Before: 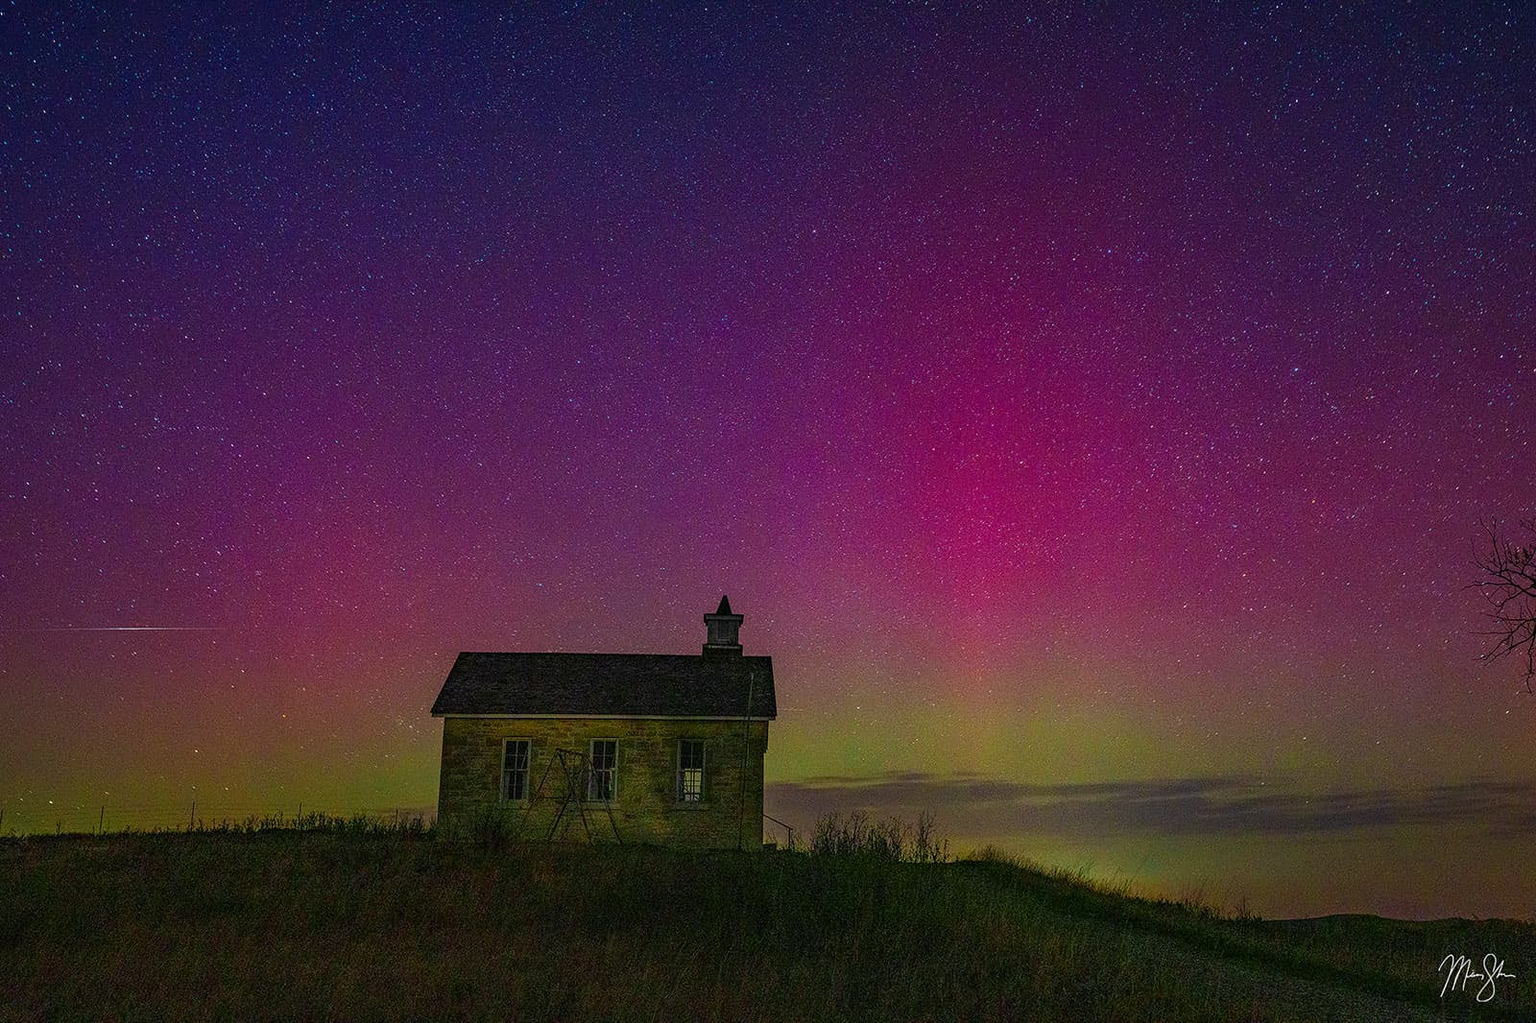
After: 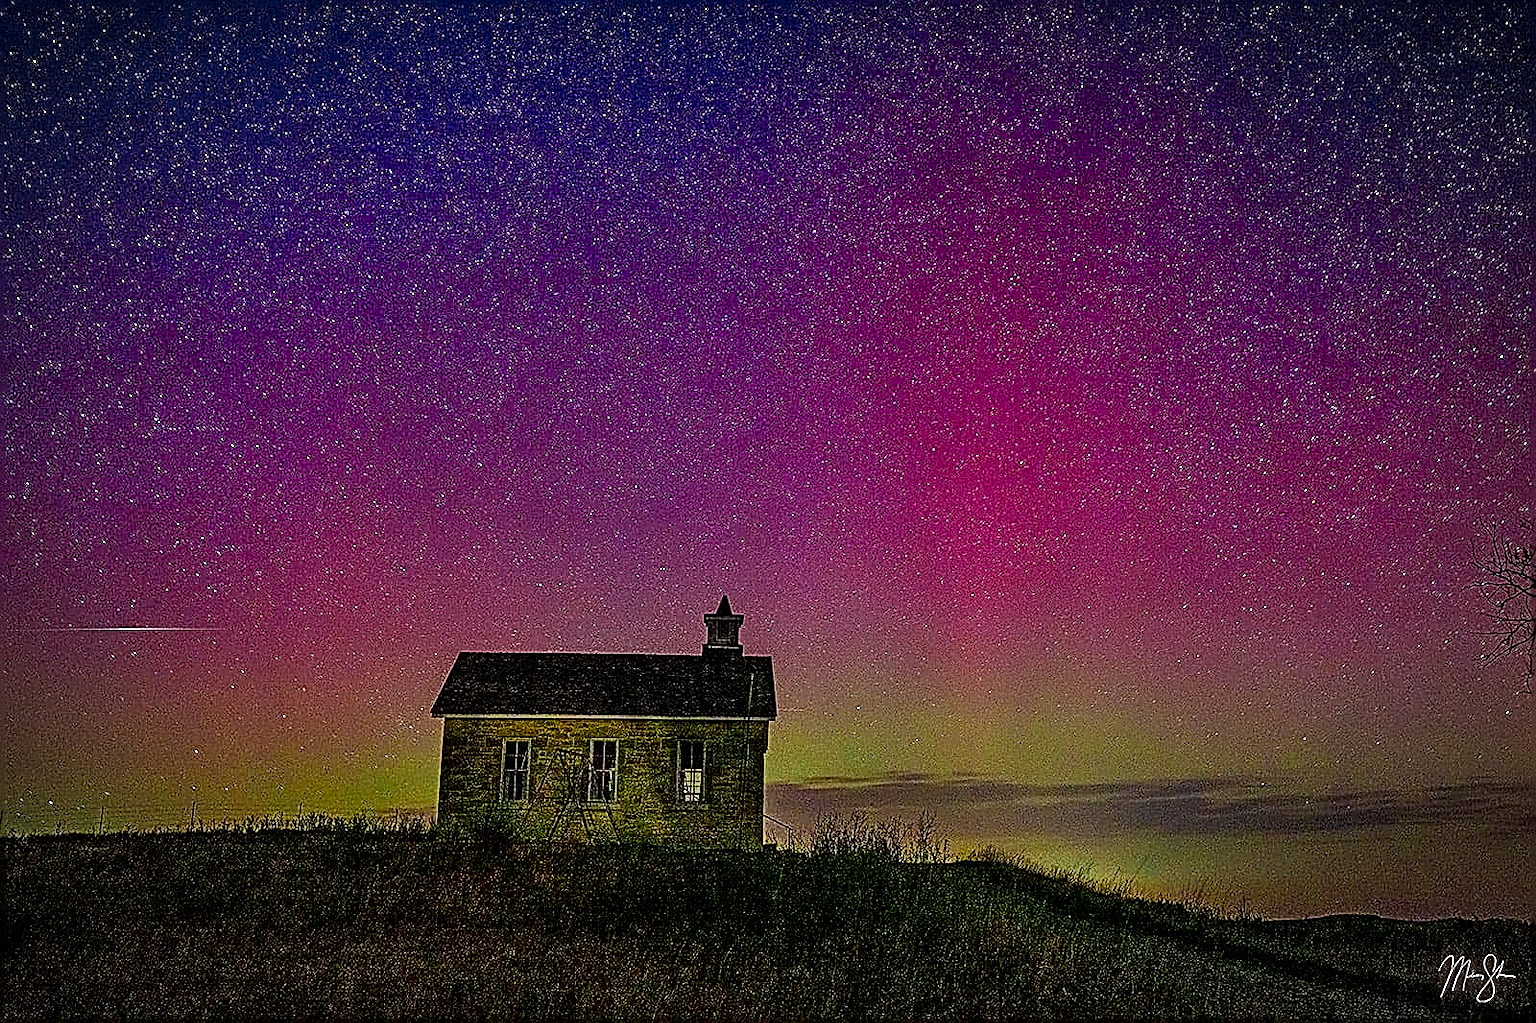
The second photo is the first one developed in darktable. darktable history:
exposure: black level correction 0.011, exposure -0.482 EV, compensate highlight preservation false
haze removal: strength -0.106, compatibility mode true, adaptive false
sharpen: amount 1.991
shadows and highlights: white point adjustment 0.07, soften with gaussian
vignetting: automatic ratio true
